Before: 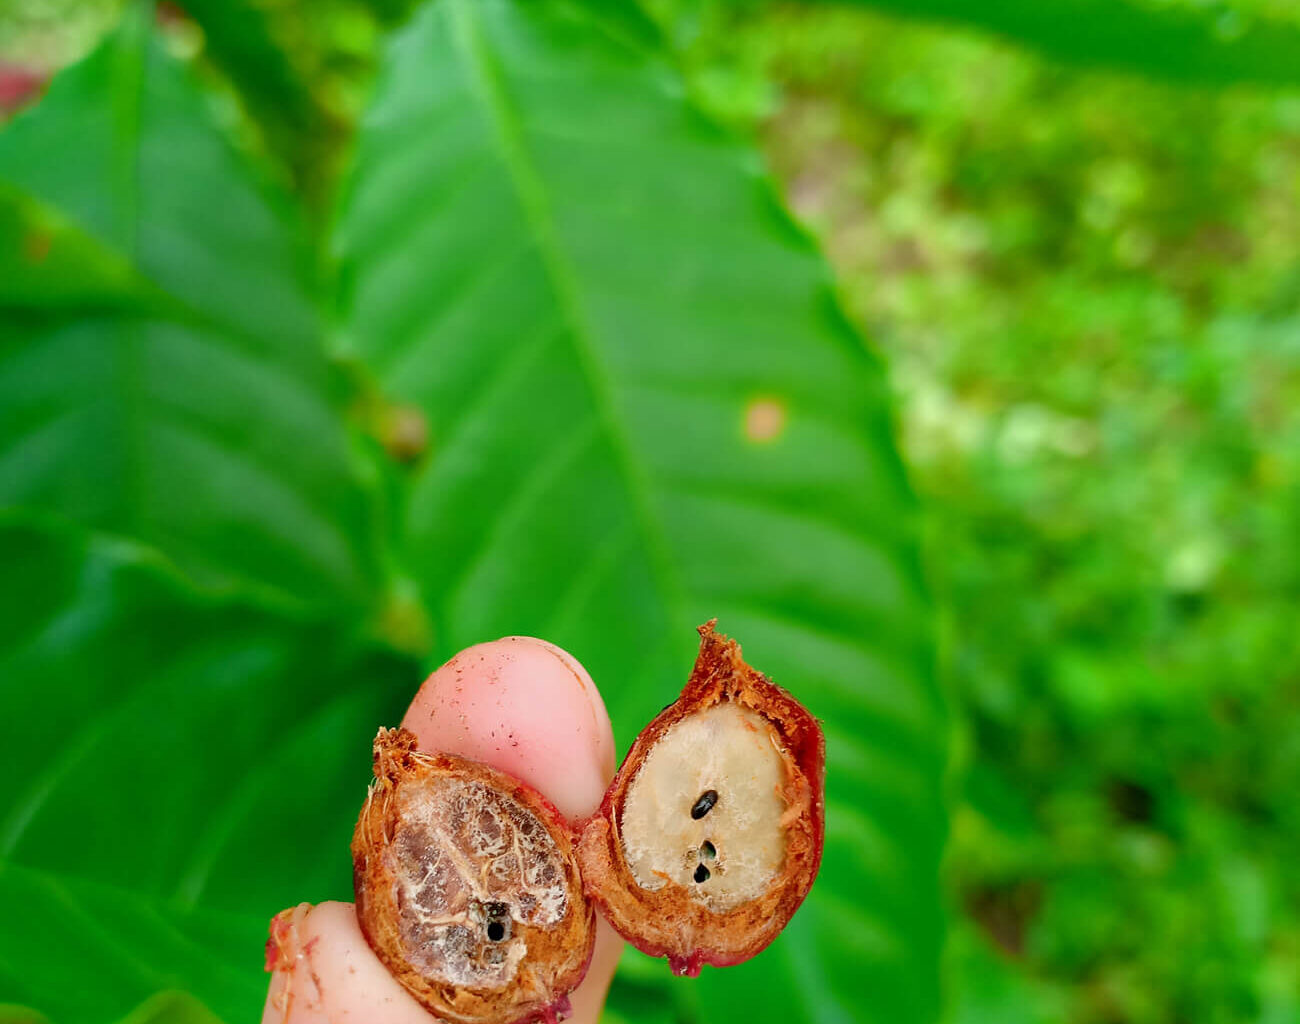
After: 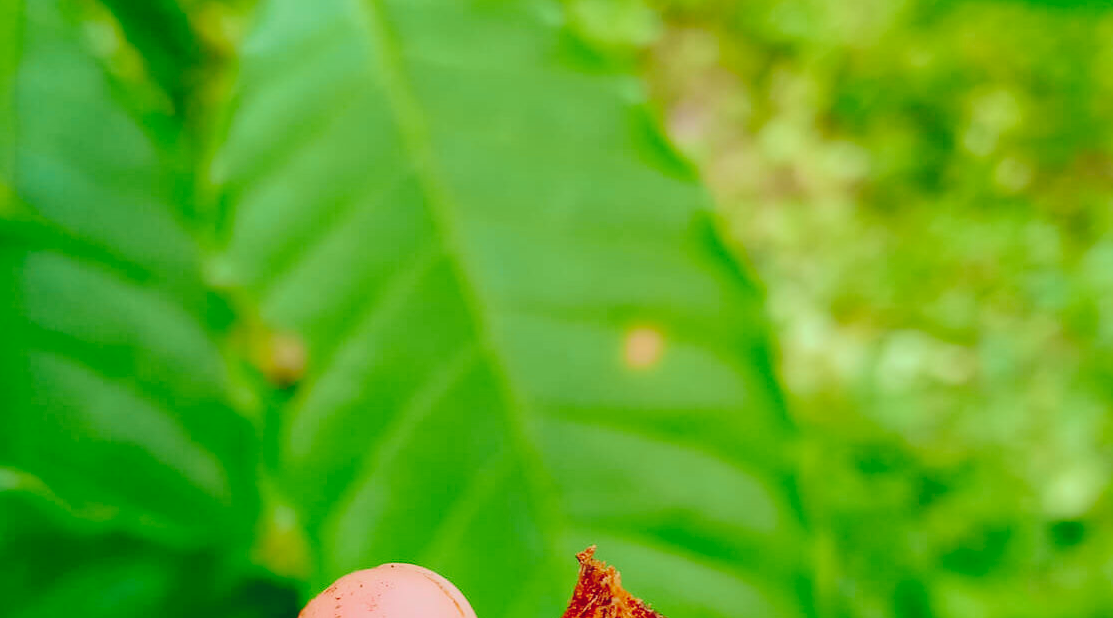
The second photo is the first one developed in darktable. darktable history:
crop and rotate: left 9.345%, top 7.22%, right 4.982%, bottom 32.331%
velvia: strength 45%
tone curve: curves: ch0 [(0, 0) (0.003, 0.077) (0.011, 0.08) (0.025, 0.083) (0.044, 0.095) (0.069, 0.106) (0.1, 0.12) (0.136, 0.144) (0.177, 0.185) (0.224, 0.231) (0.277, 0.297) (0.335, 0.382) (0.399, 0.471) (0.468, 0.553) (0.543, 0.623) (0.623, 0.689) (0.709, 0.75) (0.801, 0.81) (0.898, 0.873) (1, 1)], preserve colors none
